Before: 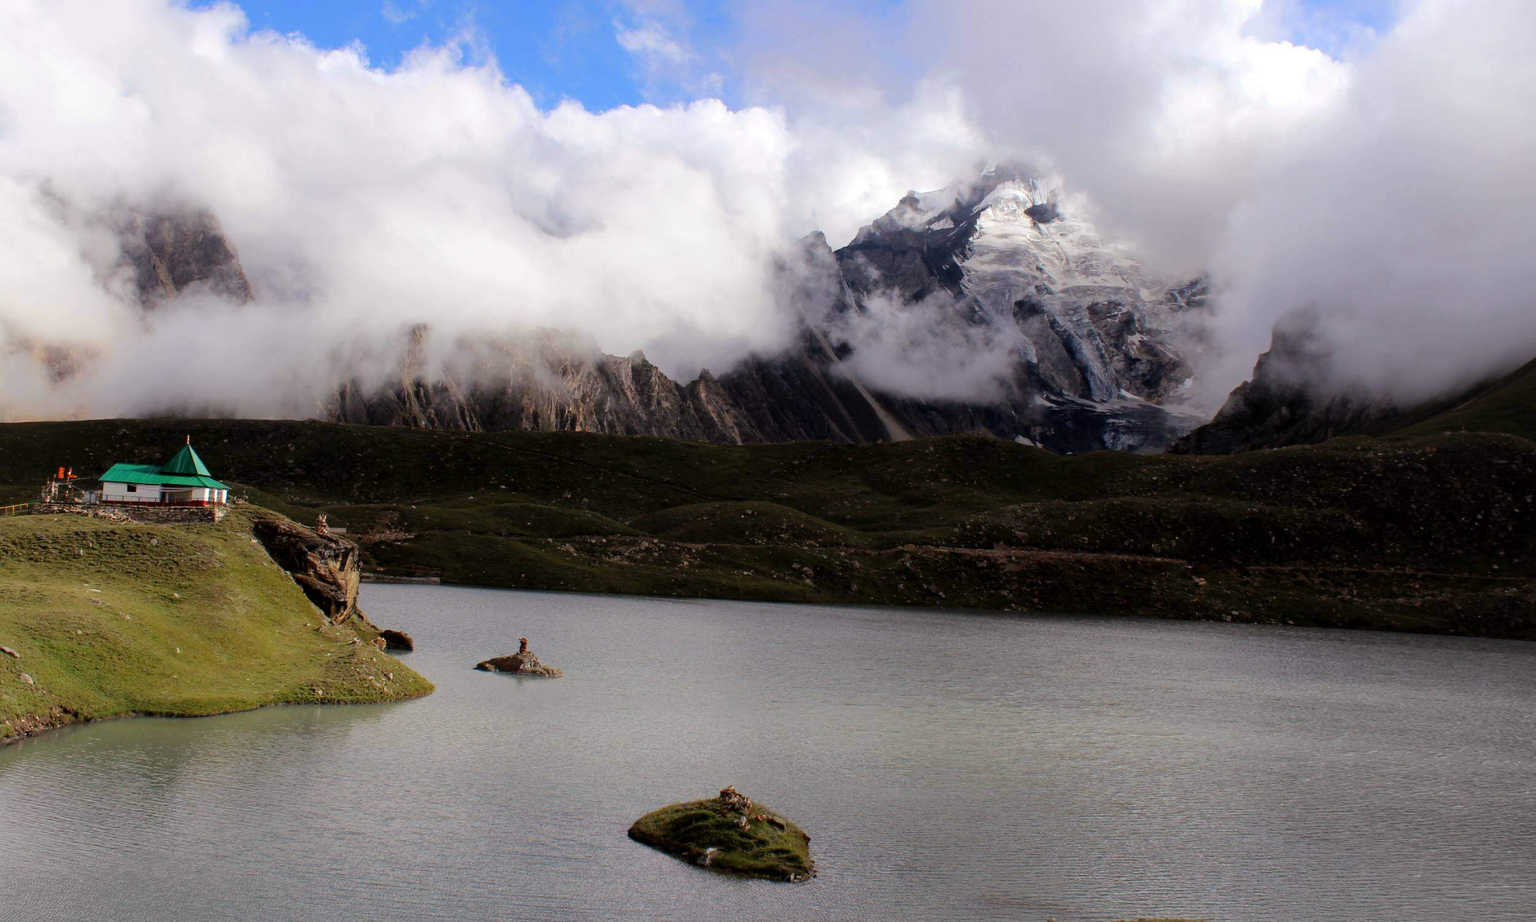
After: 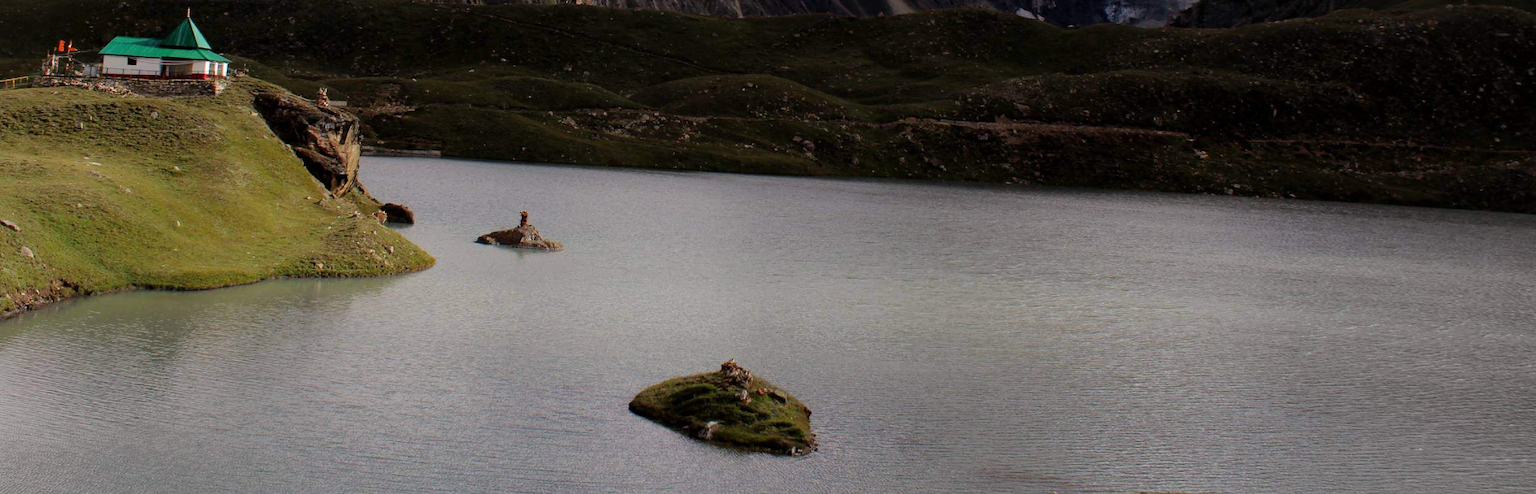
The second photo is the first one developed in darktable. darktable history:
crop and rotate: top 46.338%, right 0.115%
